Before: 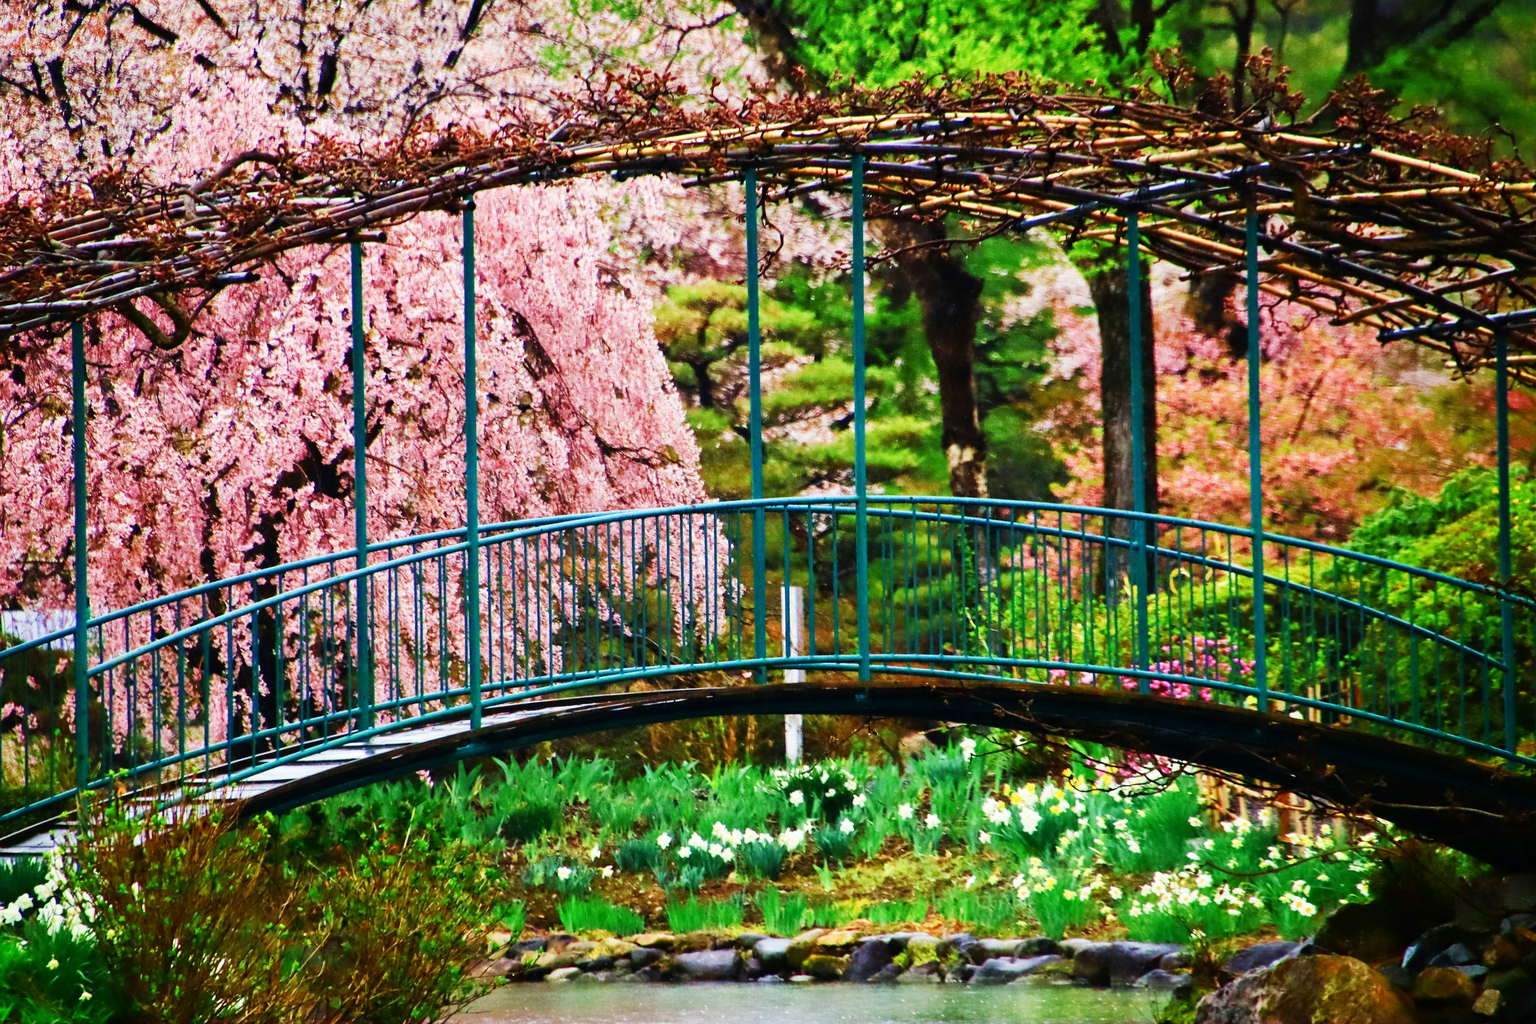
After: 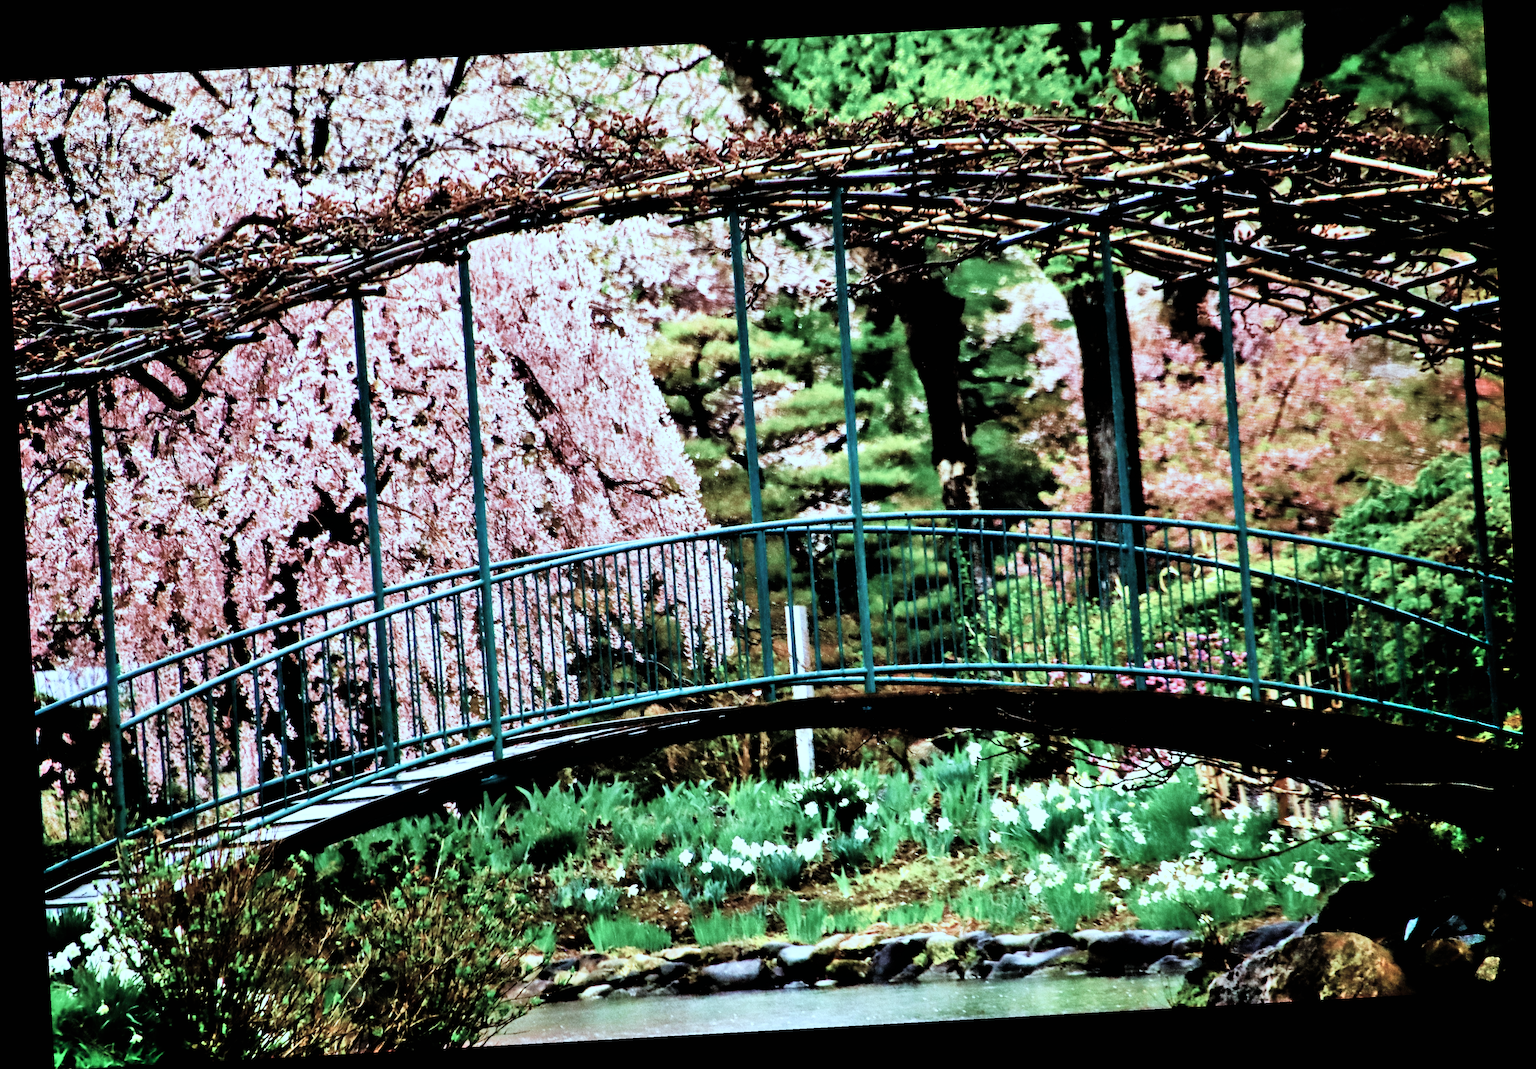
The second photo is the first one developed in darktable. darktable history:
rotate and perspective: rotation -3.18°, automatic cropping off
color correction: highlights a* -12.64, highlights b* -18.1, saturation 0.7
filmic rgb: black relative exposure -3.57 EV, white relative exposure 2.29 EV, hardness 3.41
shadows and highlights: low approximation 0.01, soften with gaussian
